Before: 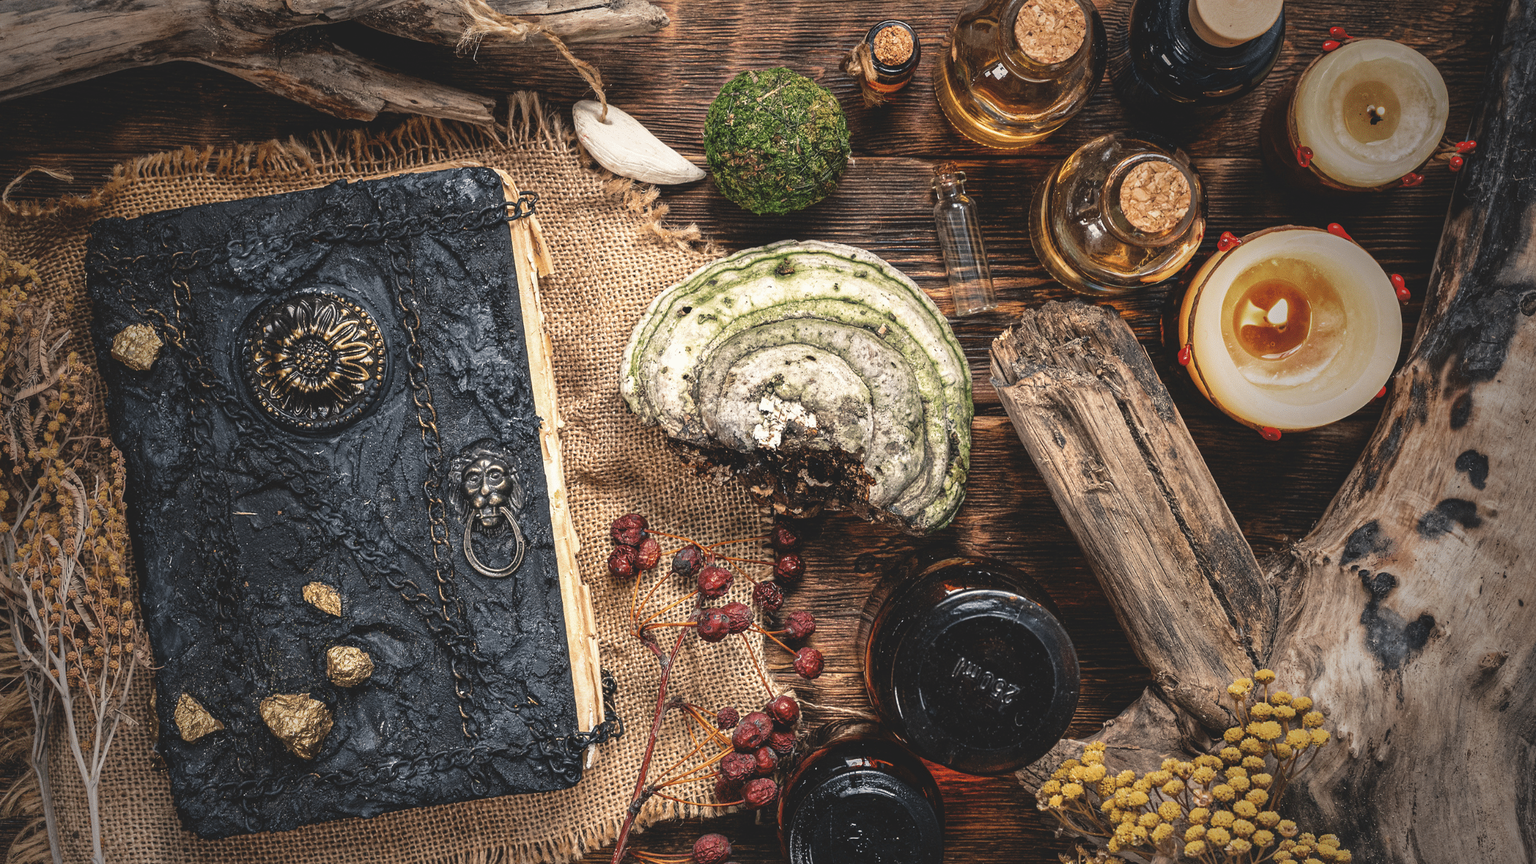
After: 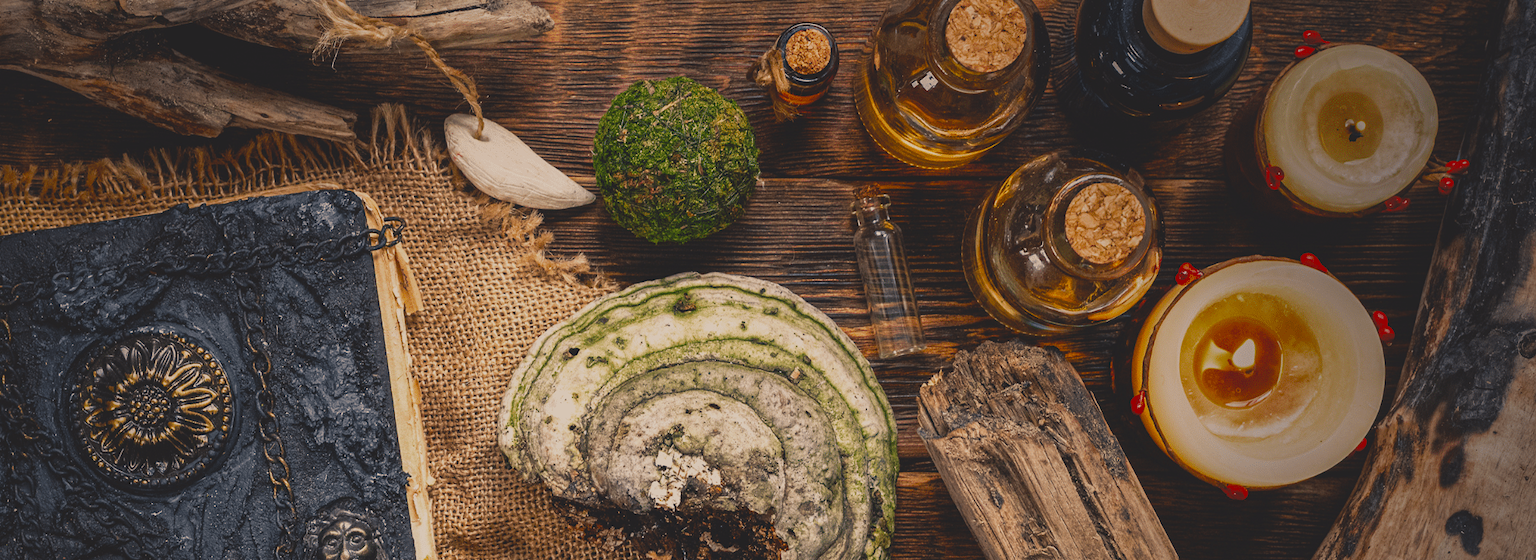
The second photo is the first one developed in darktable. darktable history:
crop and rotate: left 11.812%, bottom 42.776%
color balance rgb: shadows lift › chroma 2%, shadows lift › hue 247.2°, power › chroma 0.3%, power › hue 25.2°, highlights gain › chroma 3%, highlights gain › hue 60°, global offset › luminance 0.75%, perceptual saturation grading › global saturation 20%, perceptual saturation grading › highlights -20%, perceptual saturation grading › shadows 30%, global vibrance 20%
exposure: black level correction 0, exposure -0.721 EV, compensate highlight preservation false
